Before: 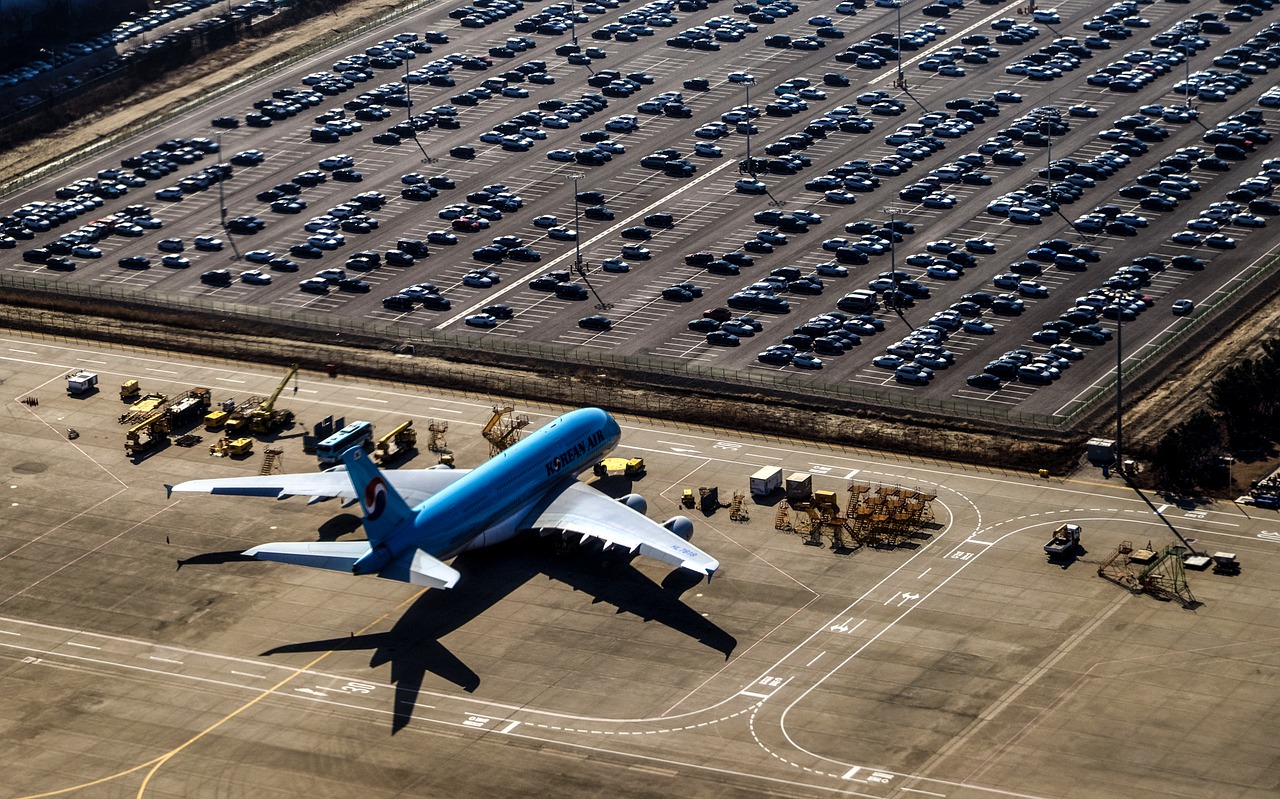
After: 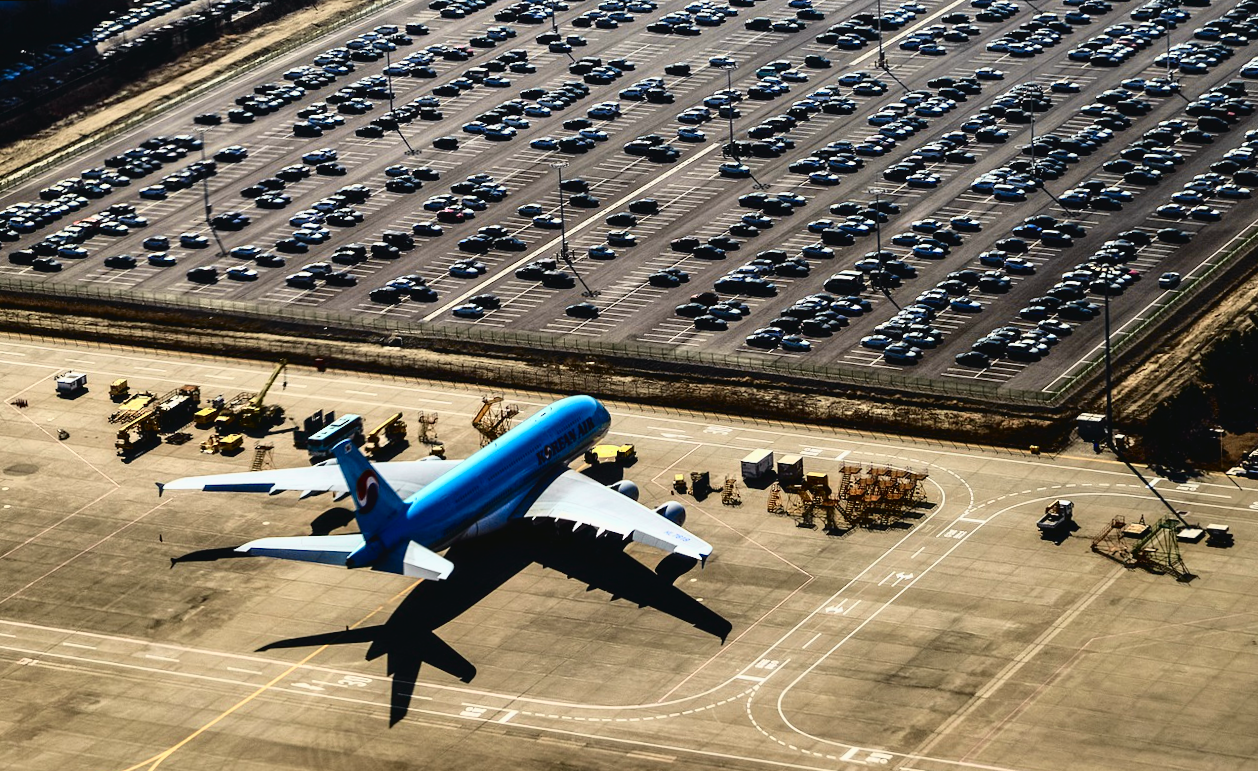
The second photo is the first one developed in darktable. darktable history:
tone curve: curves: ch0 [(0.003, 0.032) (0.037, 0.037) (0.149, 0.117) (0.297, 0.318) (0.41, 0.48) (0.541, 0.649) (0.722, 0.857) (0.875, 0.946) (1, 0.98)]; ch1 [(0, 0) (0.305, 0.325) (0.453, 0.437) (0.482, 0.474) (0.501, 0.498) (0.506, 0.503) (0.559, 0.576) (0.6, 0.635) (0.656, 0.707) (1, 1)]; ch2 [(0, 0) (0.323, 0.277) (0.408, 0.399) (0.45, 0.48) (0.499, 0.502) (0.515, 0.532) (0.573, 0.602) (0.653, 0.675) (0.75, 0.756) (1, 1)], color space Lab, independent channels, preserve colors none
rotate and perspective: rotation -1.42°, crop left 0.016, crop right 0.984, crop top 0.035, crop bottom 0.965
